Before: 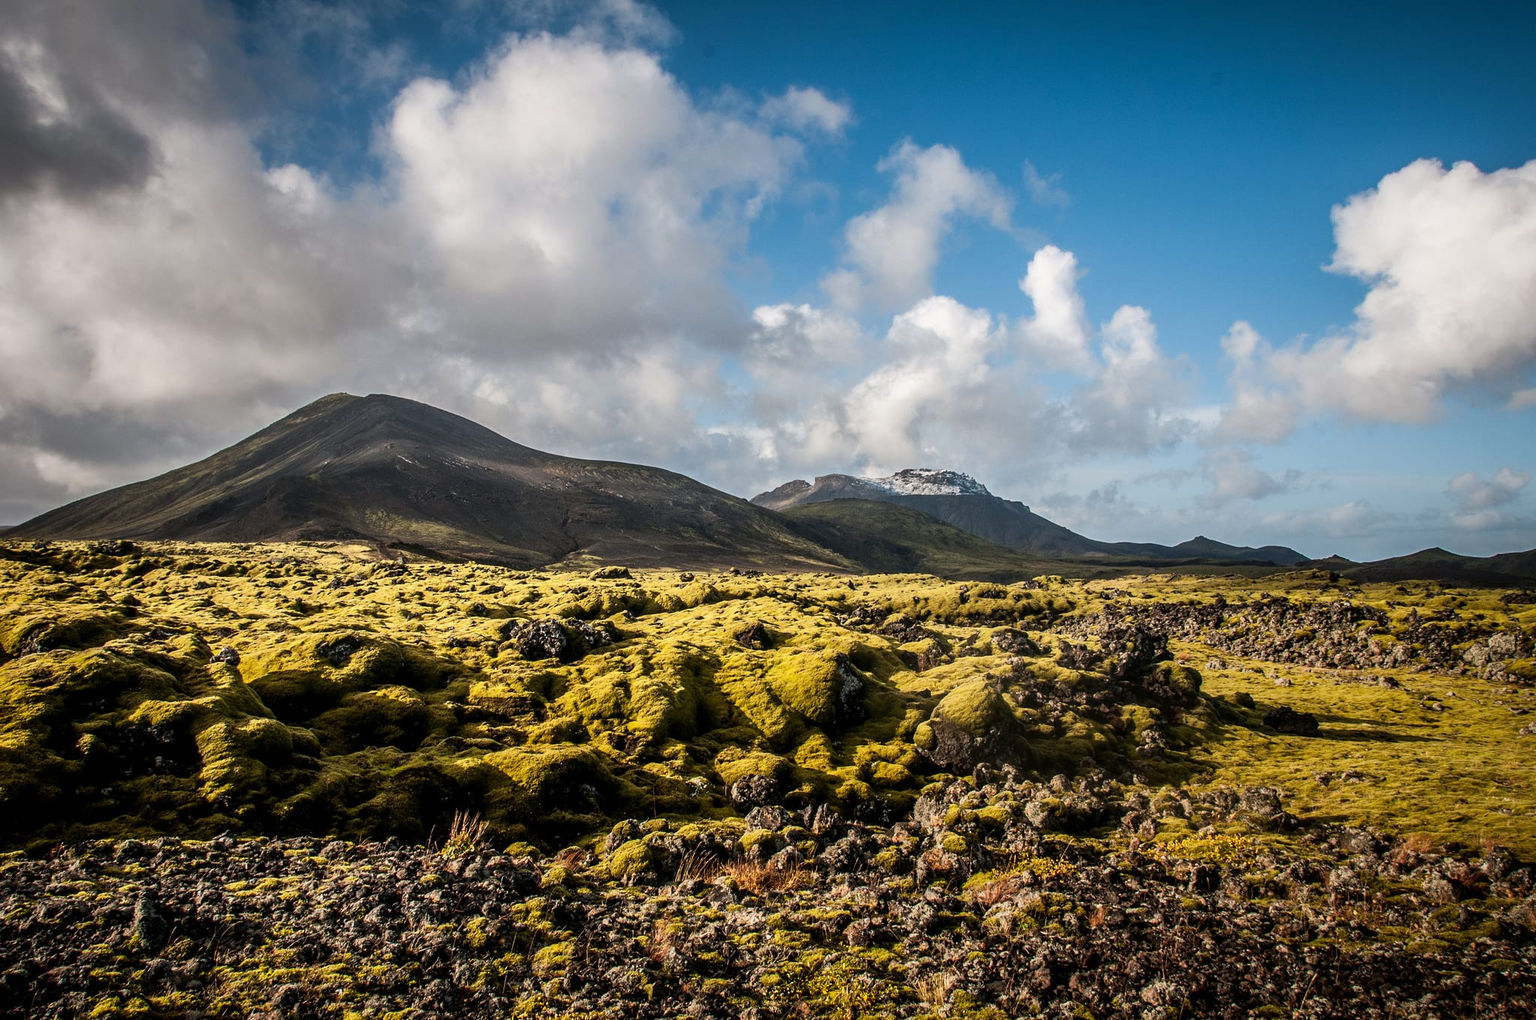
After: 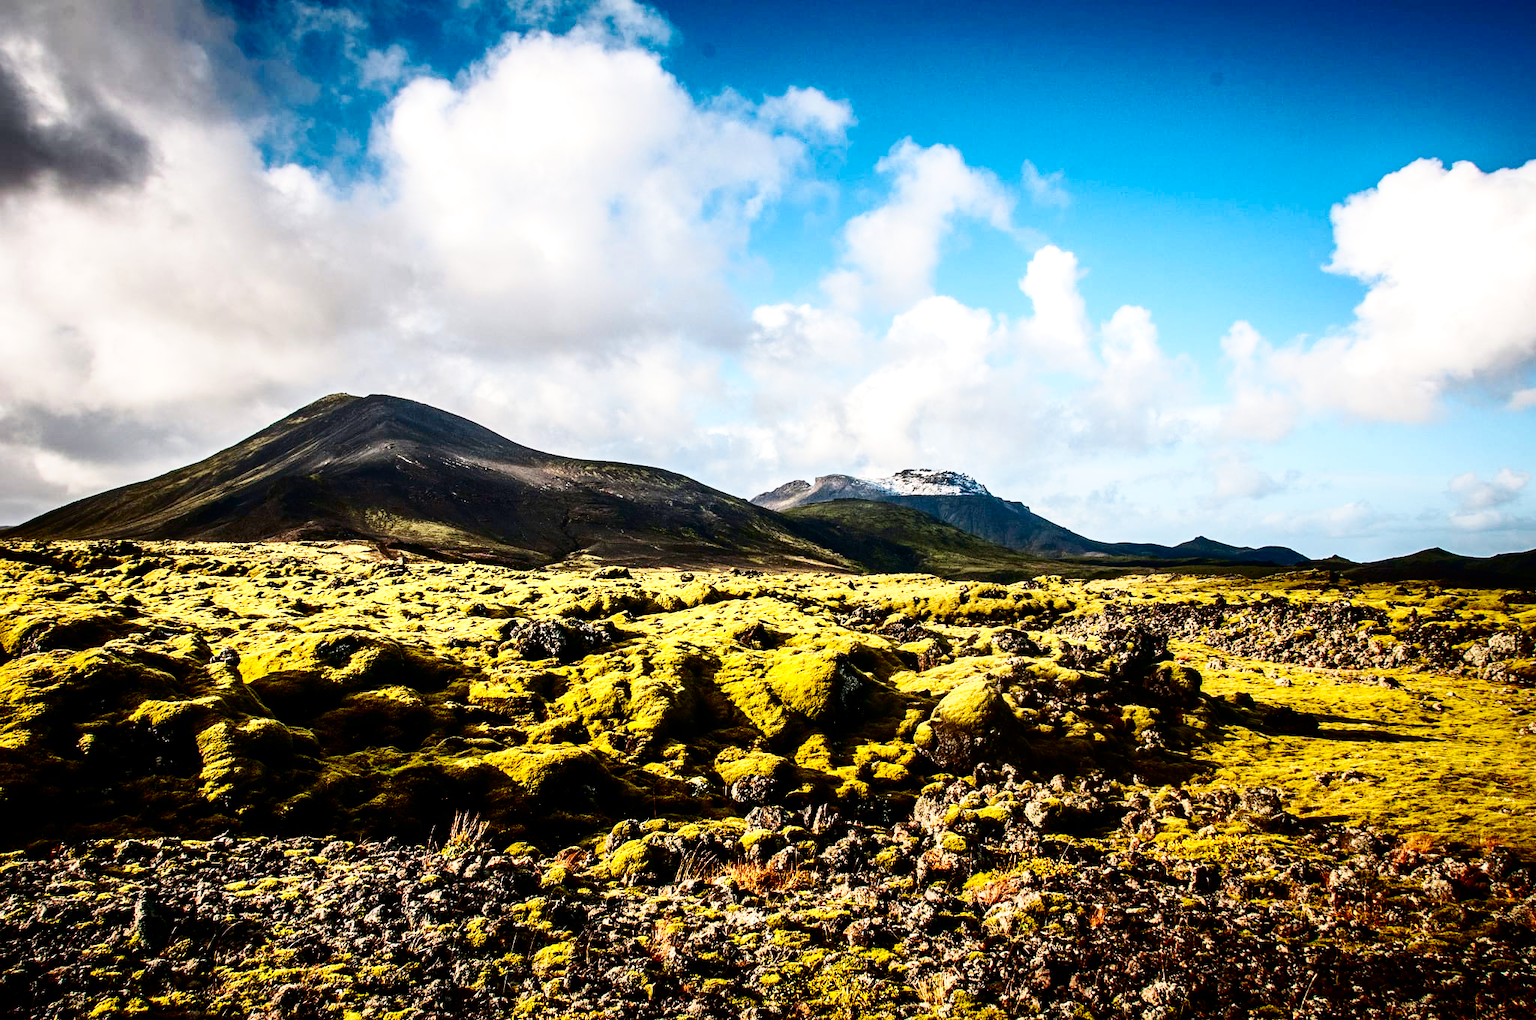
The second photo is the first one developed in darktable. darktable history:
contrast brightness saturation: contrast 0.22, brightness -0.19, saturation 0.24
base curve: curves: ch0 [(0, 0) (0.036, 0.025) (0.121, 0.166) (0.206, 0.329) (0.605, 0.79) (1, 1)], preserve colors none
exposure: exposure 0.574 EV, compensate highlight preservation false
